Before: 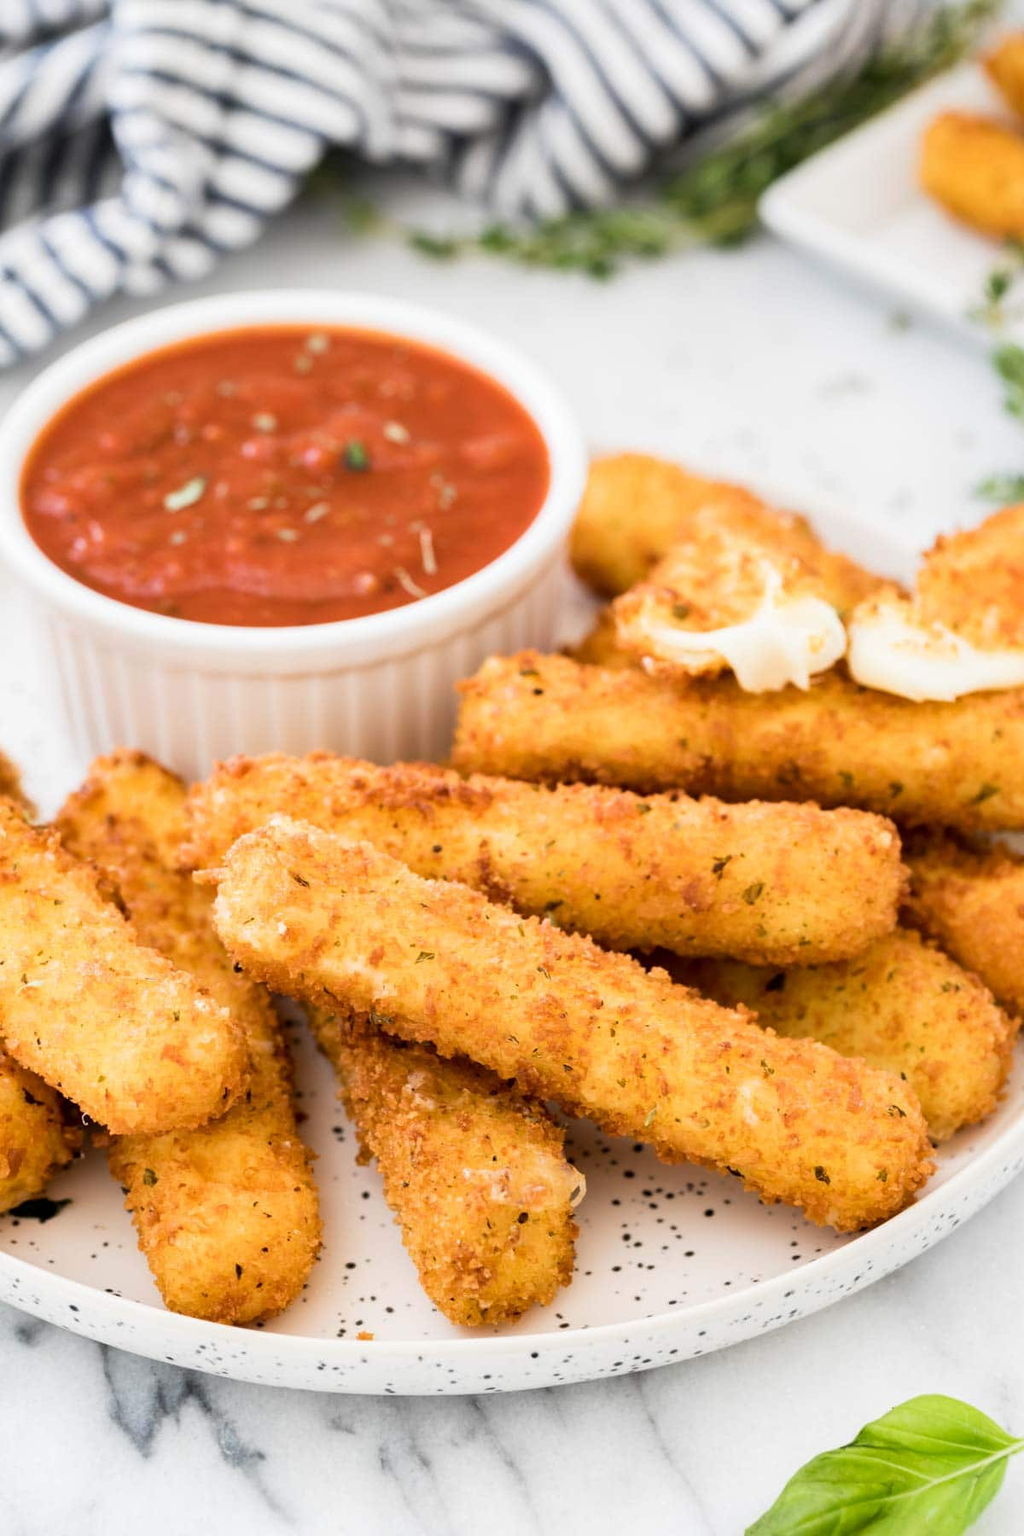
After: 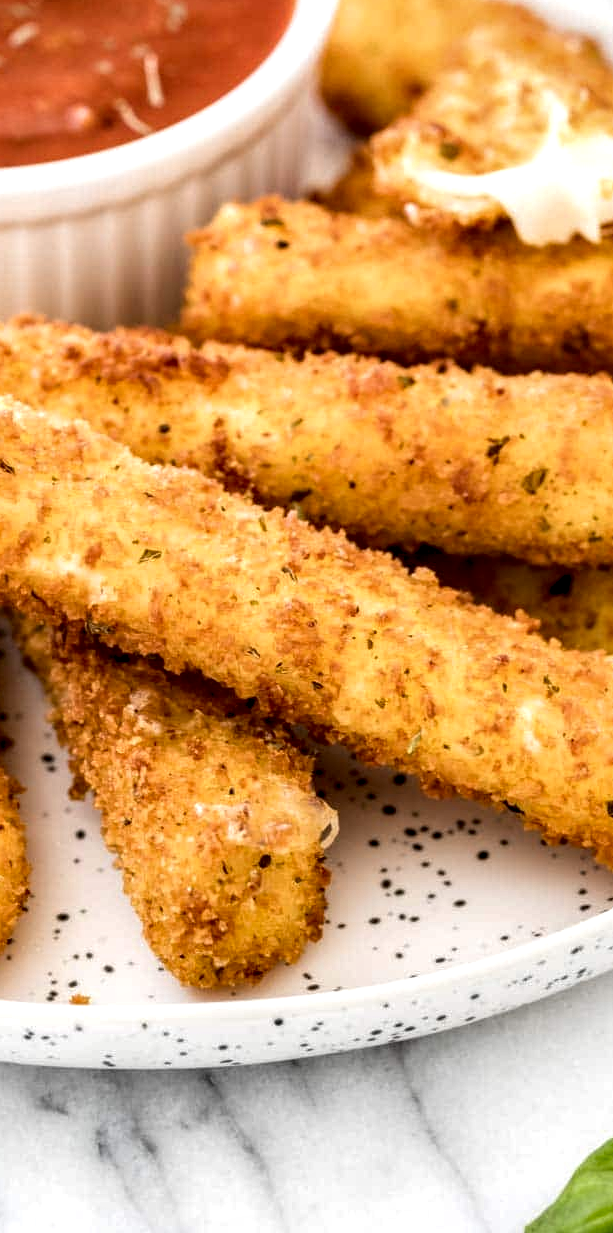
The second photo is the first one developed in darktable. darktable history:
shadows and highlights: shadows 24.91, highlights -24.15
local contrast: highlights 78%, shadows 56%, detail 174%, midtone range 0.434
crop and rotate: left 29.06%, top 31.475%, right 19.842%
